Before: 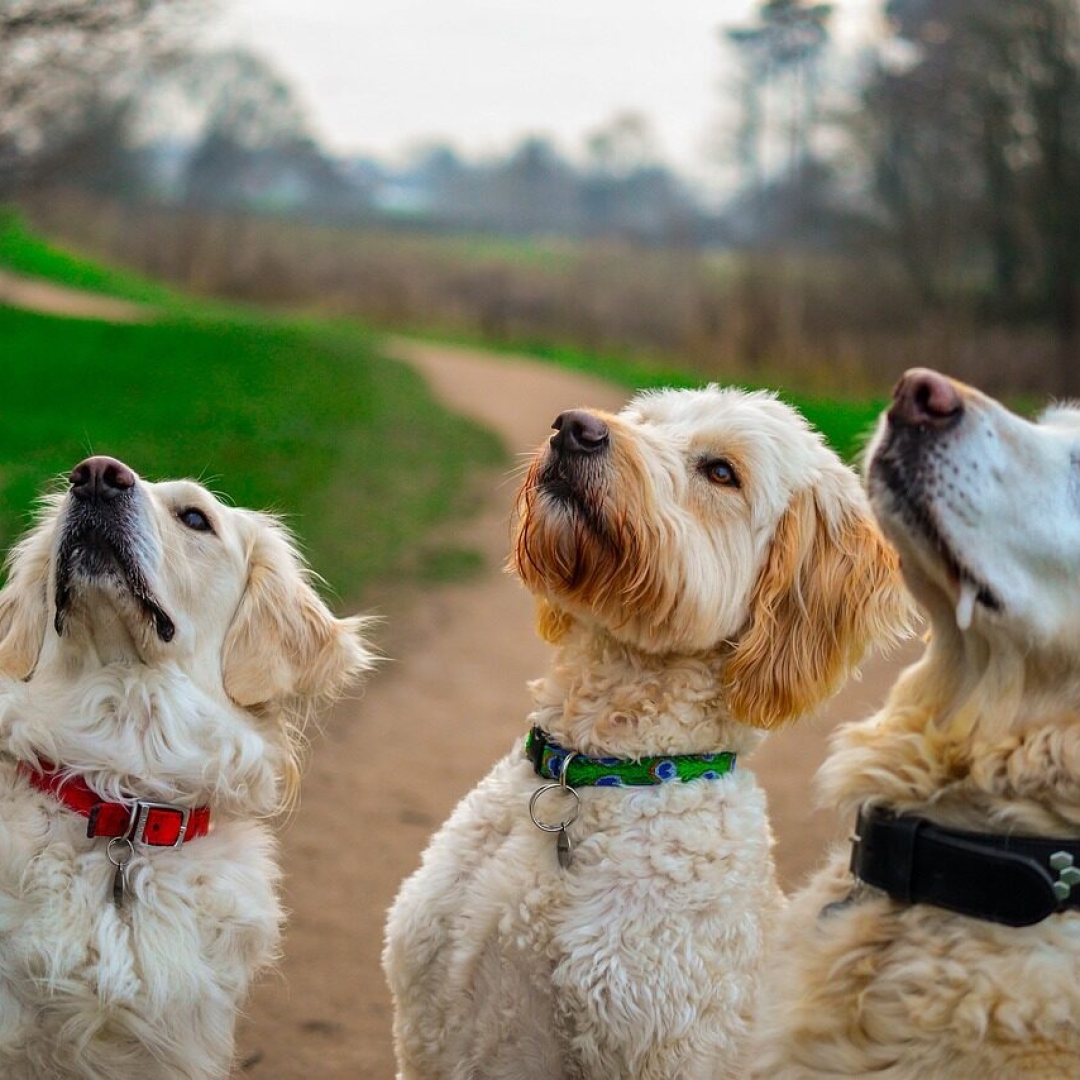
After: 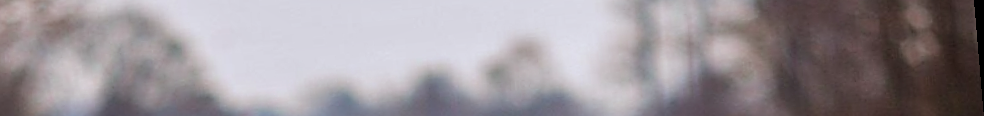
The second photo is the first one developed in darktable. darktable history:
exposure: exposure -0.36 EV, compensate highlight preservation false
sharpen: on, module defaults
local contrast: mode bilateral grid, contrast 20, coarseness 50, detail 150%, midtone range 0.2
shadows and highlights: shadows 25, highlights -25
rotate and perspective: rotation -4.86°, automatic cropping off
crop and rotate: left 9.644%, top 9.491%, right 6.021%, bottom 80.509%
rgb levels: mode RGB, independent channels, levels [[0, 0.474, 1], [0, 0.5, 1], [0, 0.5, 1]]
white balance: red 0.967, blue 1.049
